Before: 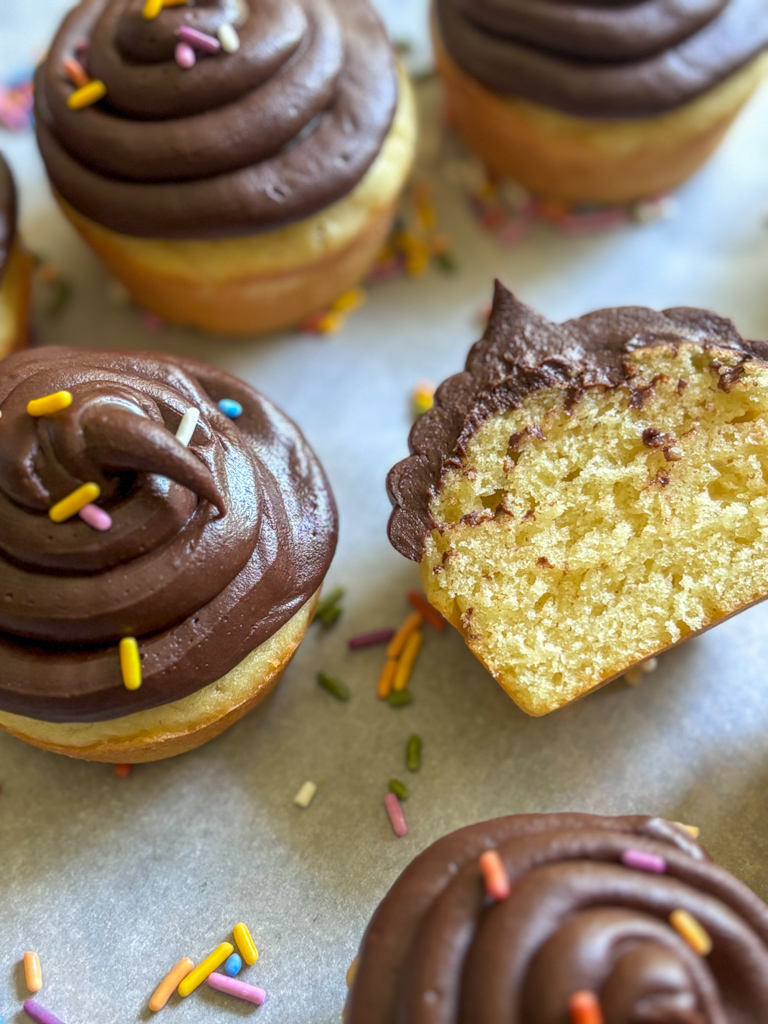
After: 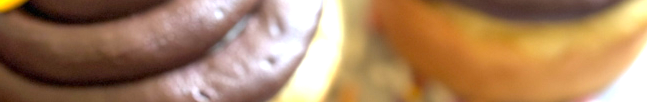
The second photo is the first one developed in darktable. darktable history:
exposure: black level correction 0, exposure 1.35 EV, compensate exposure bias true, compensate highlight preservation false
crop and rotate: left 9.644%, top 9.491%, right 6.021%, bottom 80.509%
